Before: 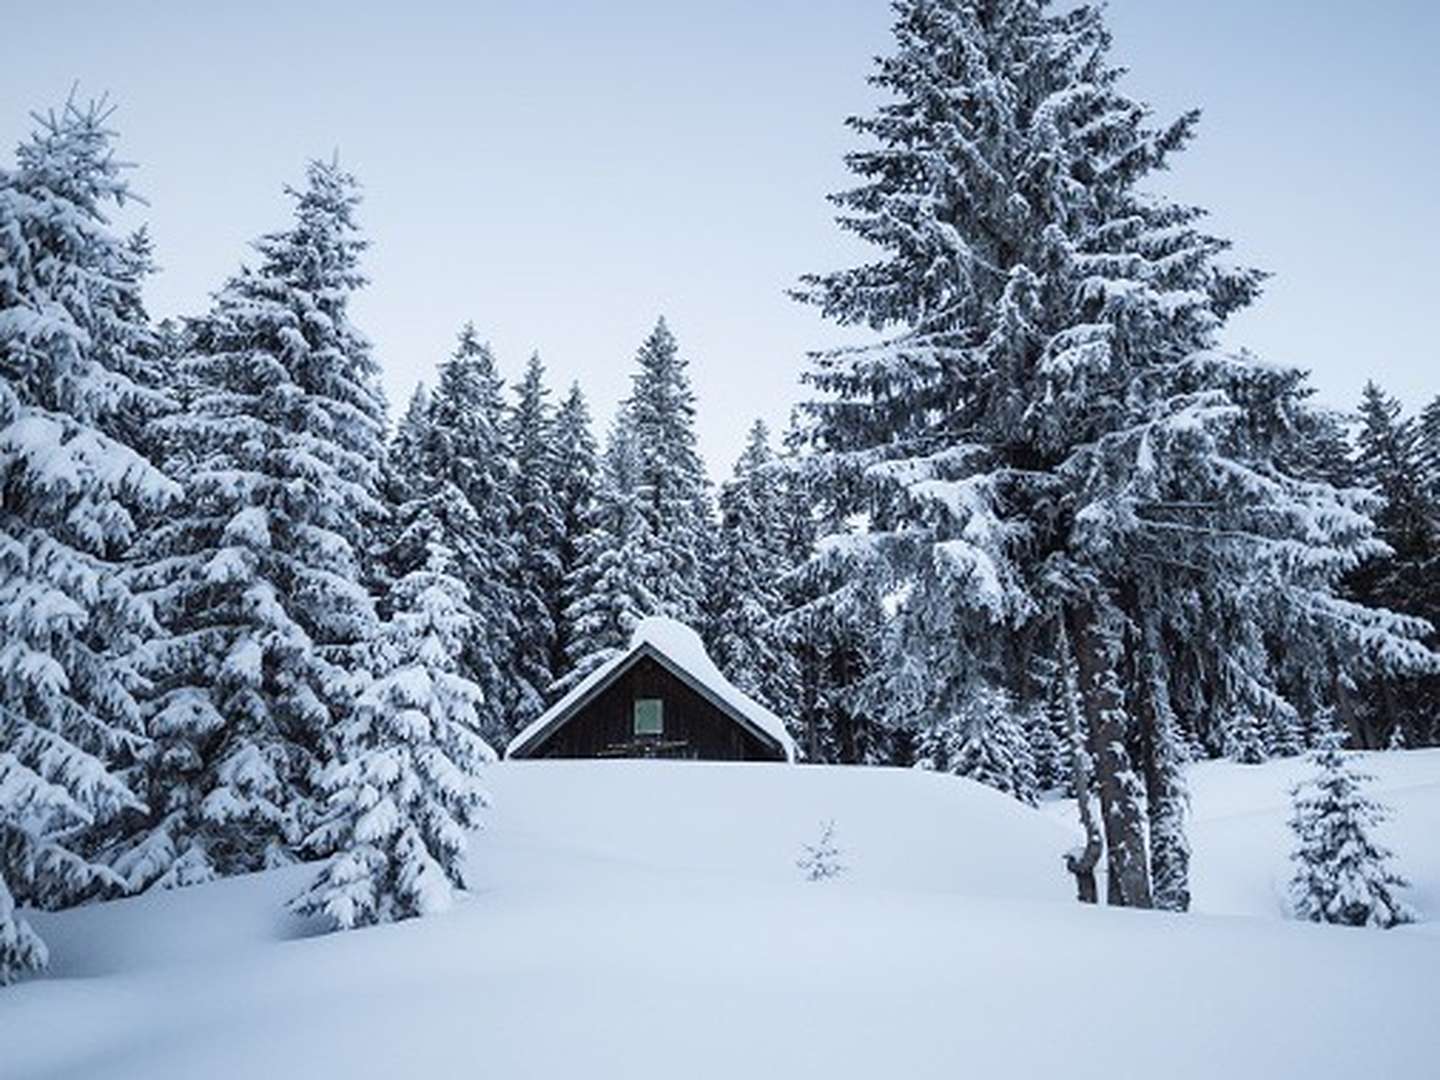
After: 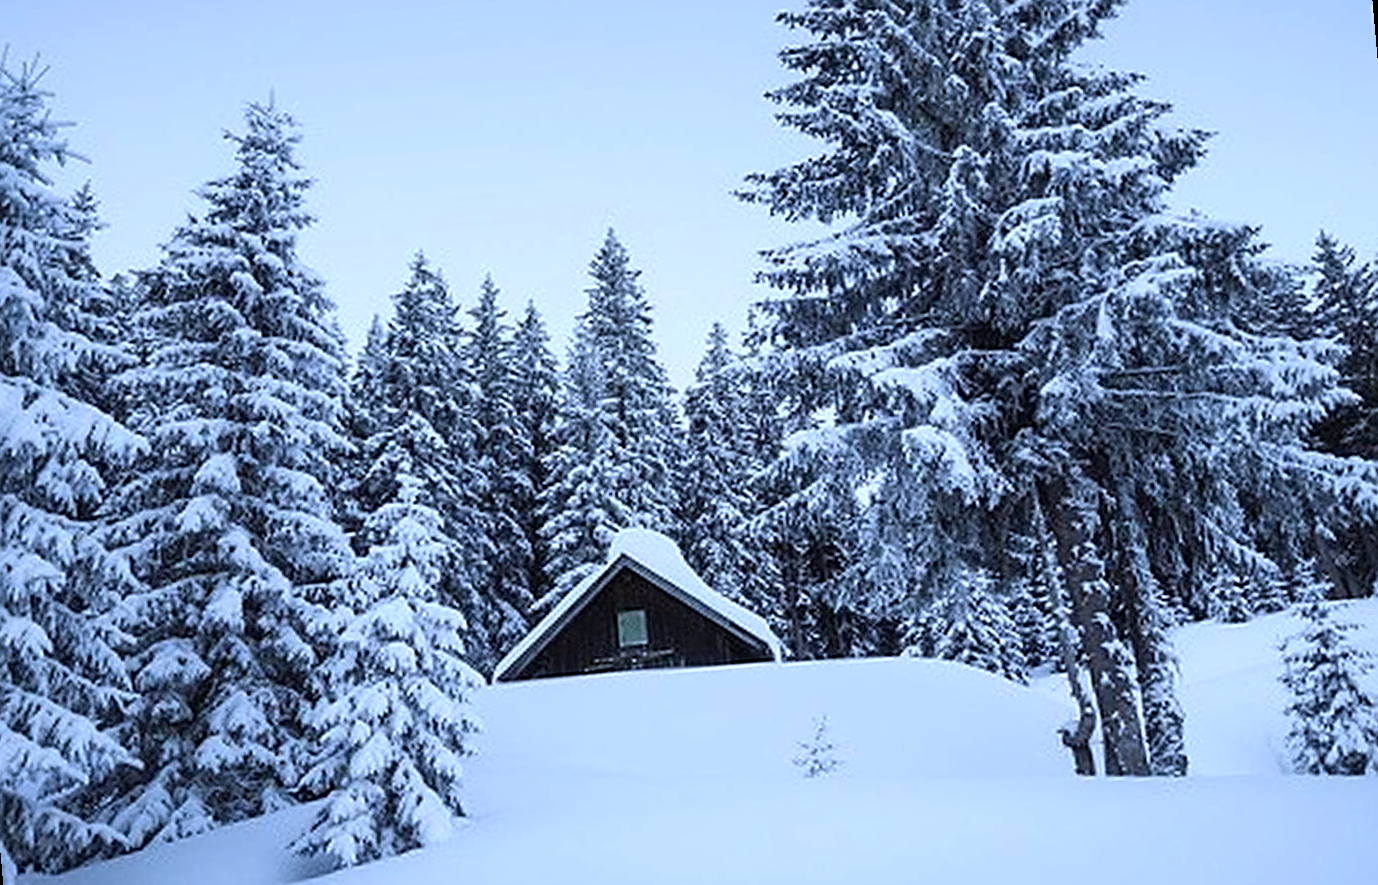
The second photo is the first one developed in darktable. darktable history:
white balance: red 0.926, green 1.003, blue 1.133
sharpen: on, module defaults
crop and rotate: top 2.479%, bottom 3.018%
rotate and perspective: rotation -5°, crop left 0.05, crop right 0.952, crop top 0.11, crop bottom 0.89
